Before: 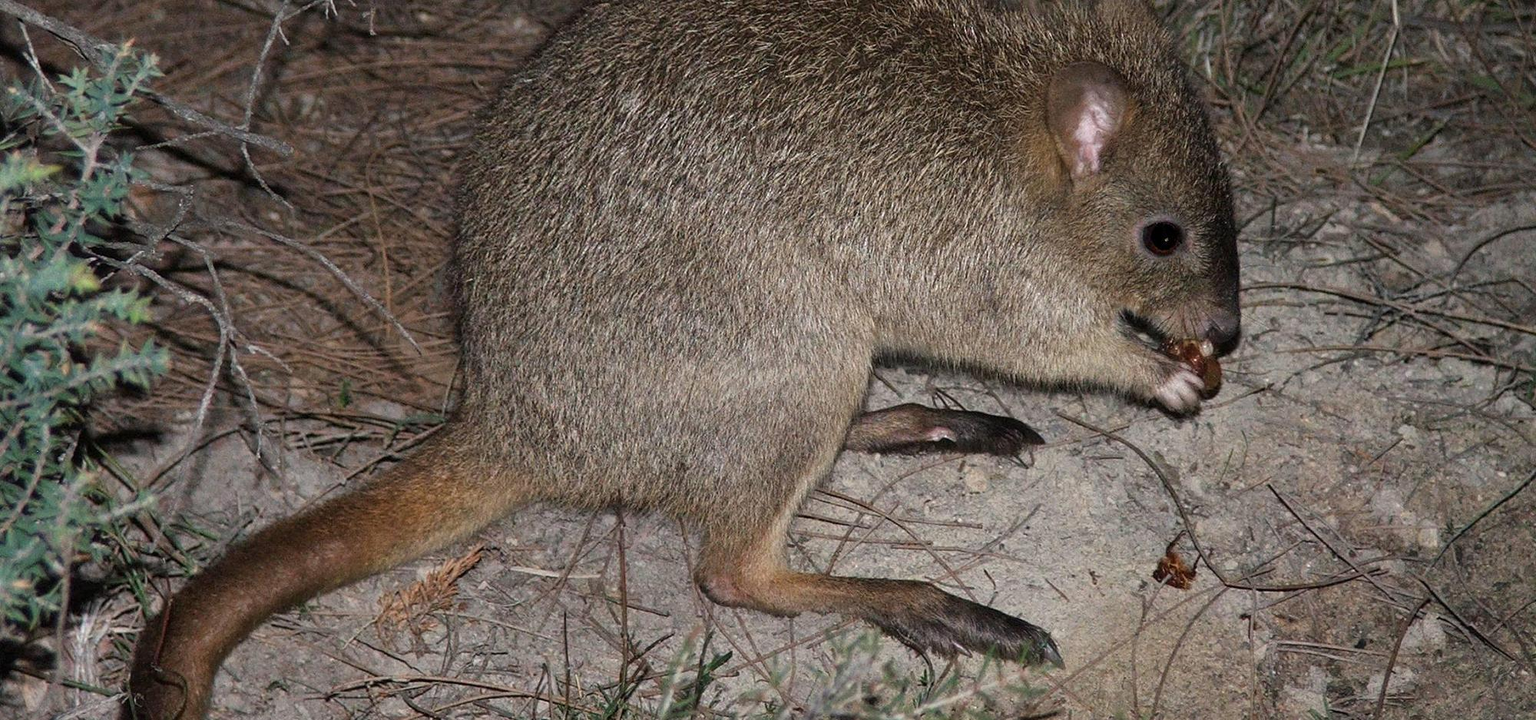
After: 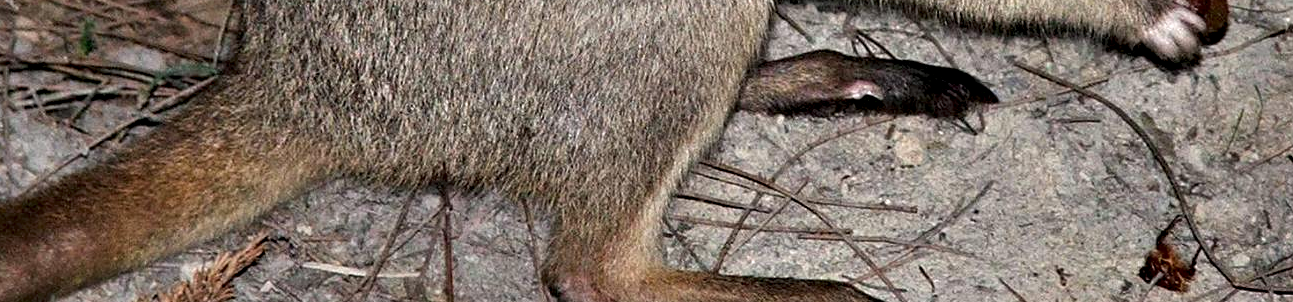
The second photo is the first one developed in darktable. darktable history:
crop: left 18.102%, top 50.792%, right 17.22%, bottom 16.916%
contrast equalizer: octaves 7, y [[0.6 ×6], [0.55 ×6], [0 ×6], [0 ×6], [0 ×6]]
